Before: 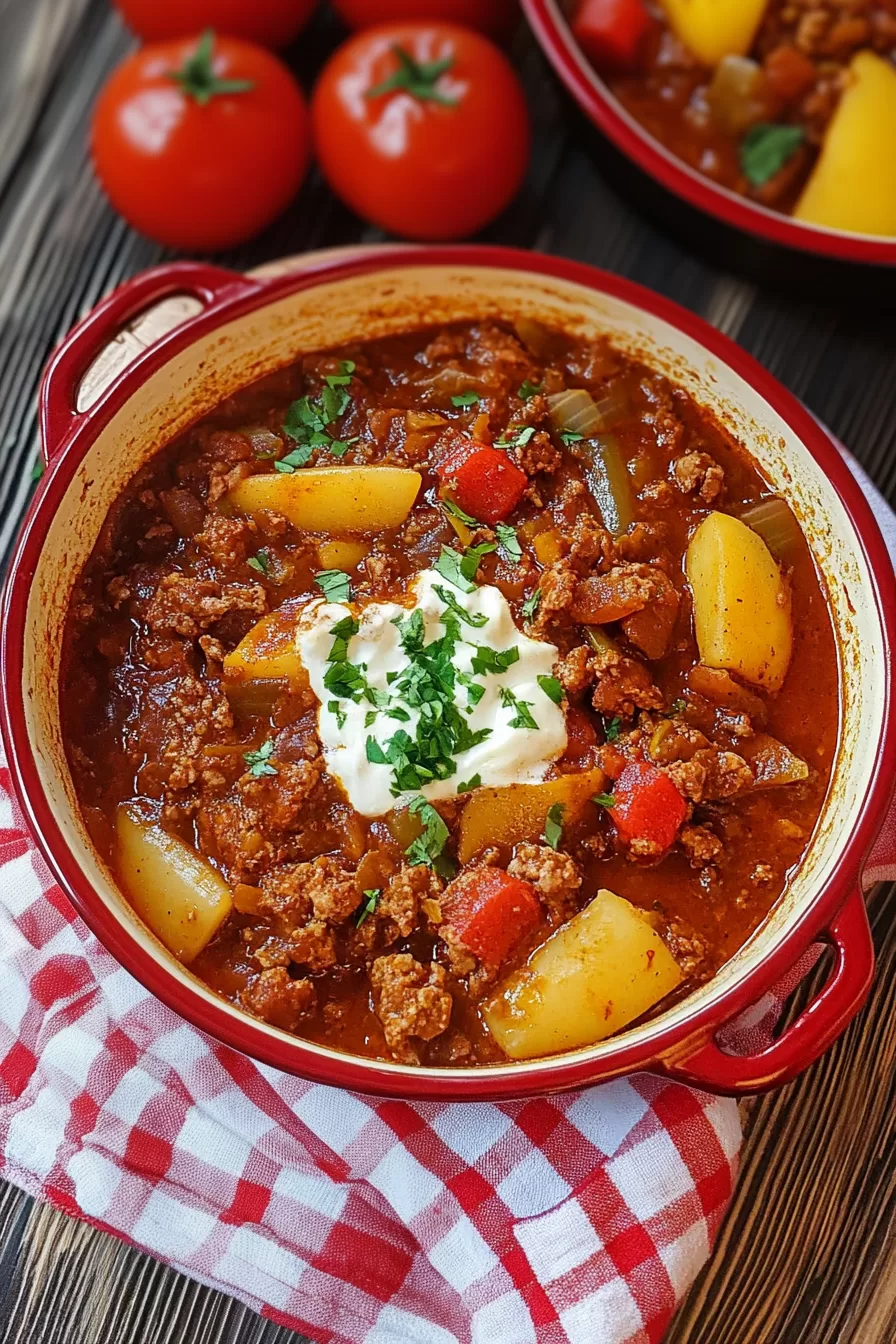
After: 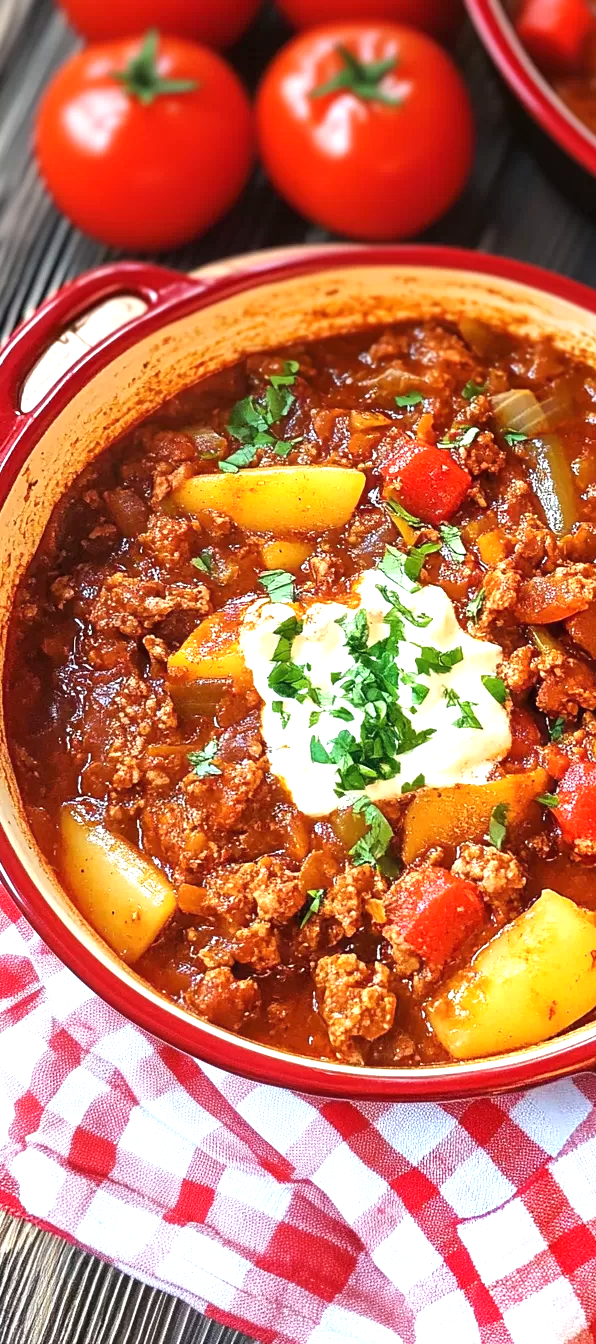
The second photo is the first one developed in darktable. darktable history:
crop and rotate: left 6.354%, right 27.095%
exposure: black level correction 0, exposure 1 EV, compensate highlight preservation false
